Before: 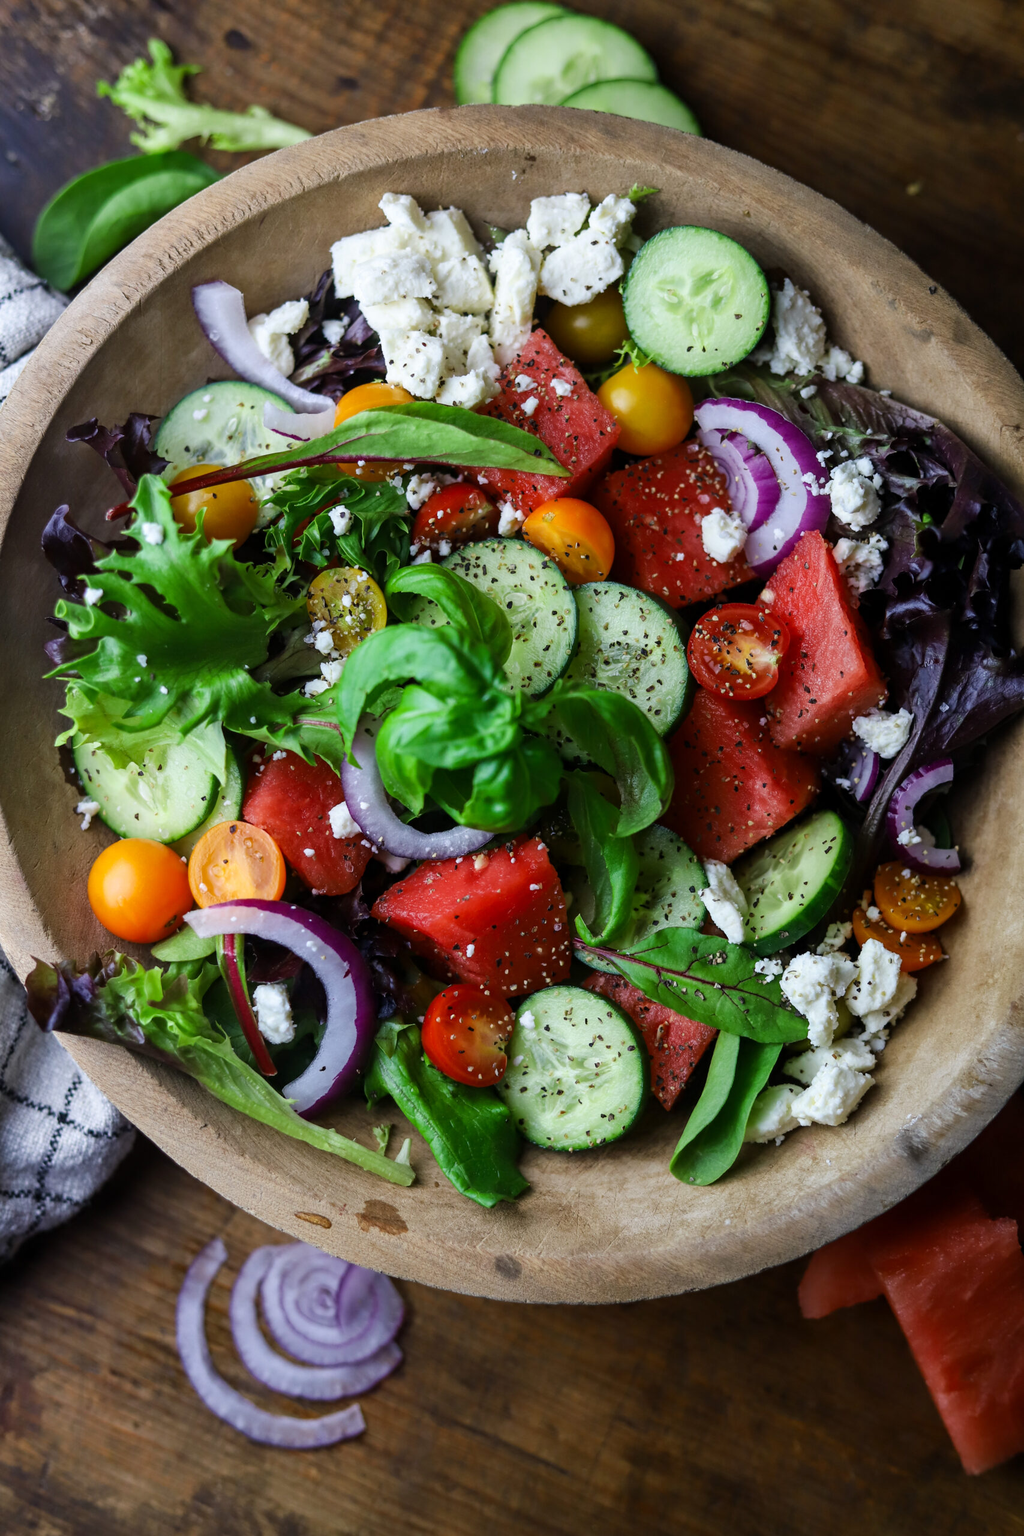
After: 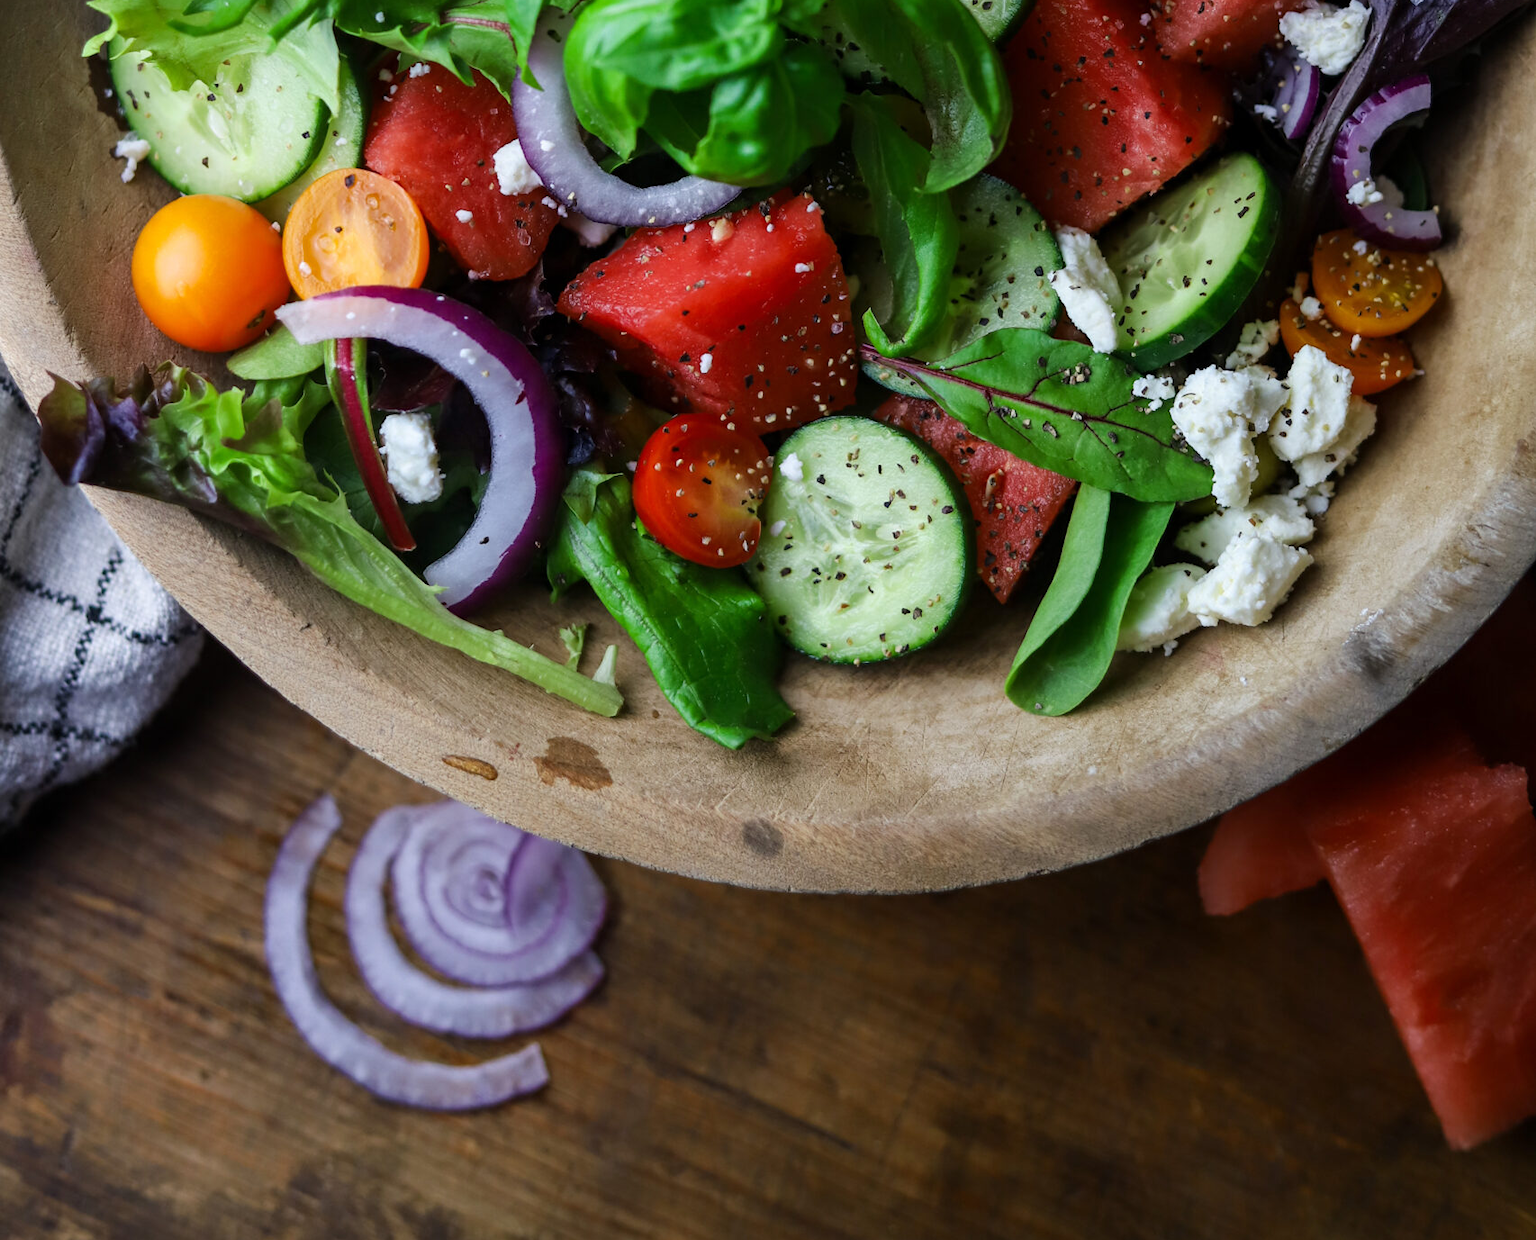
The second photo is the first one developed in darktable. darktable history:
crop and rotate: top 46.144%, right 0.006%
